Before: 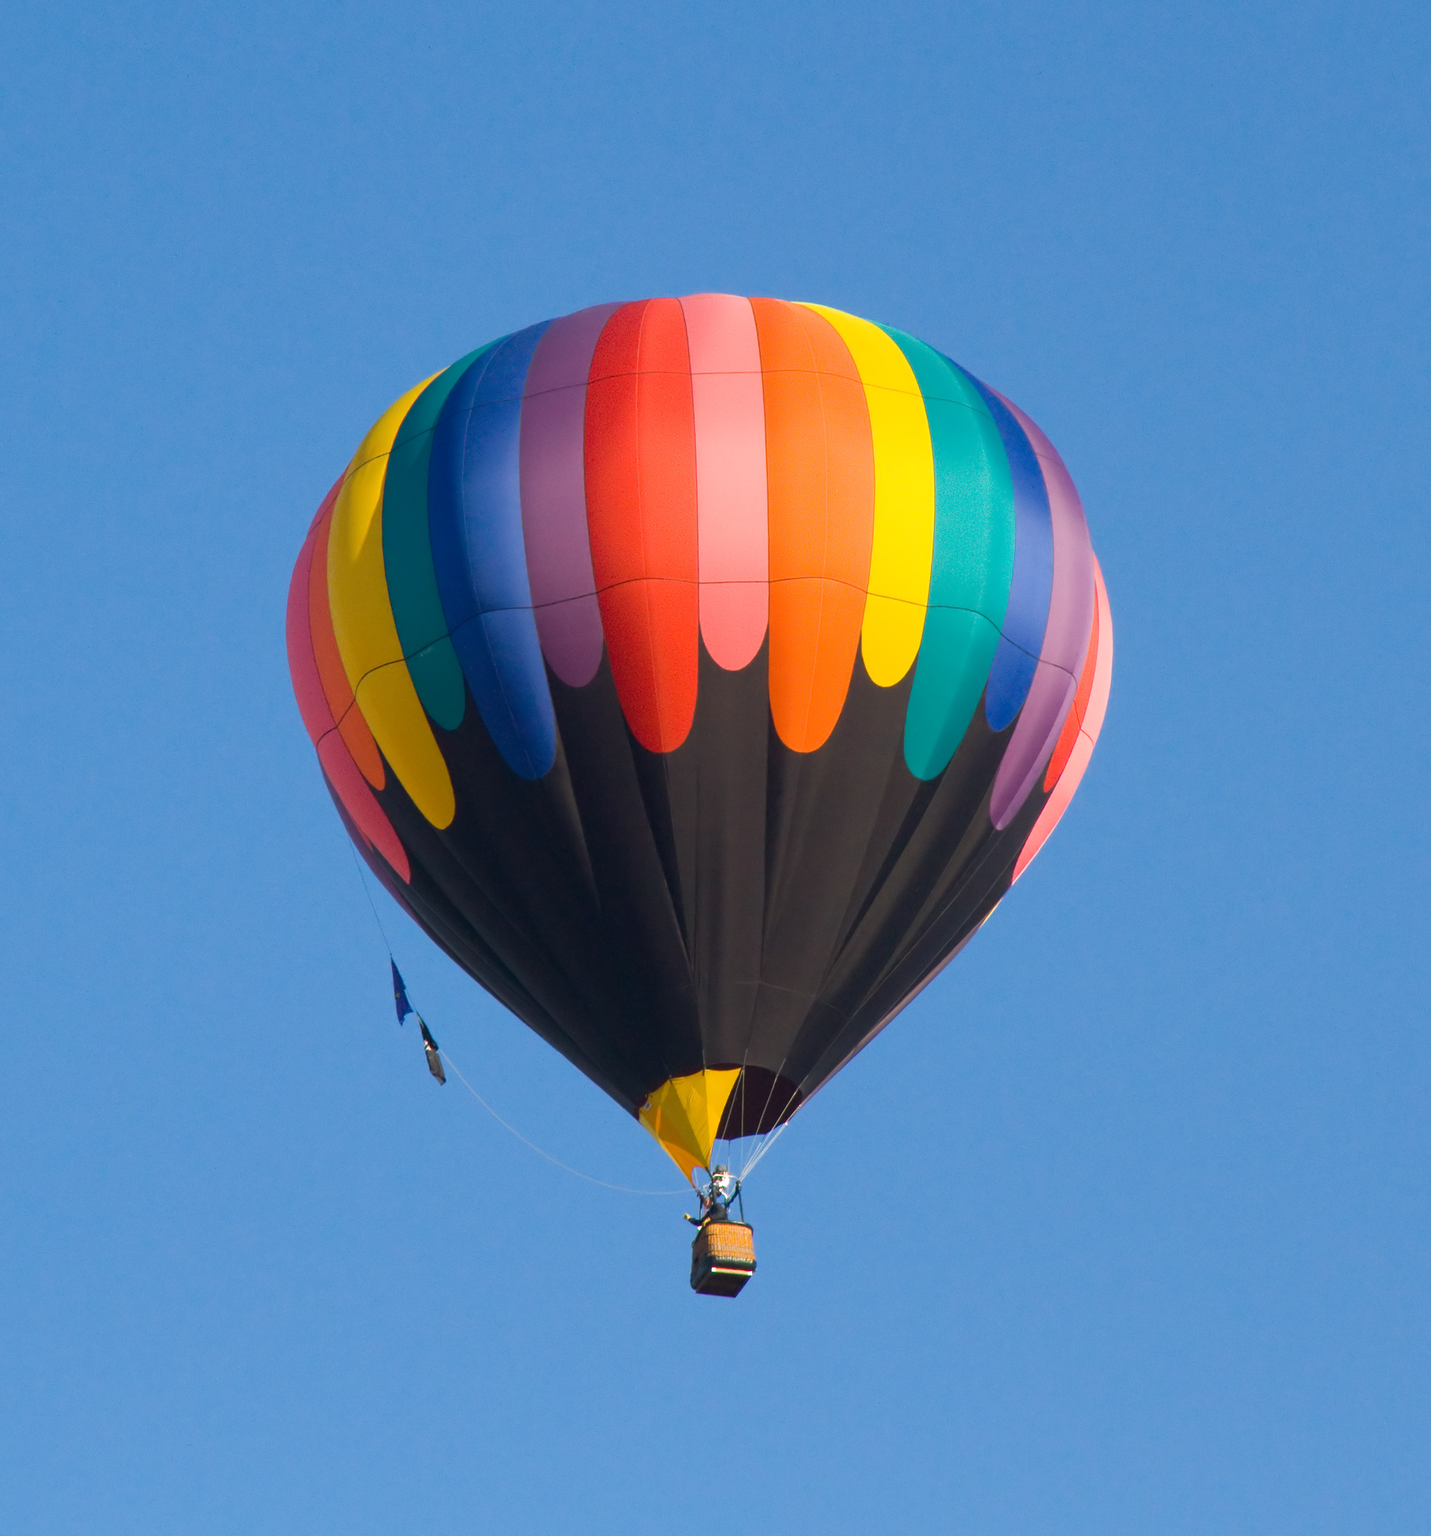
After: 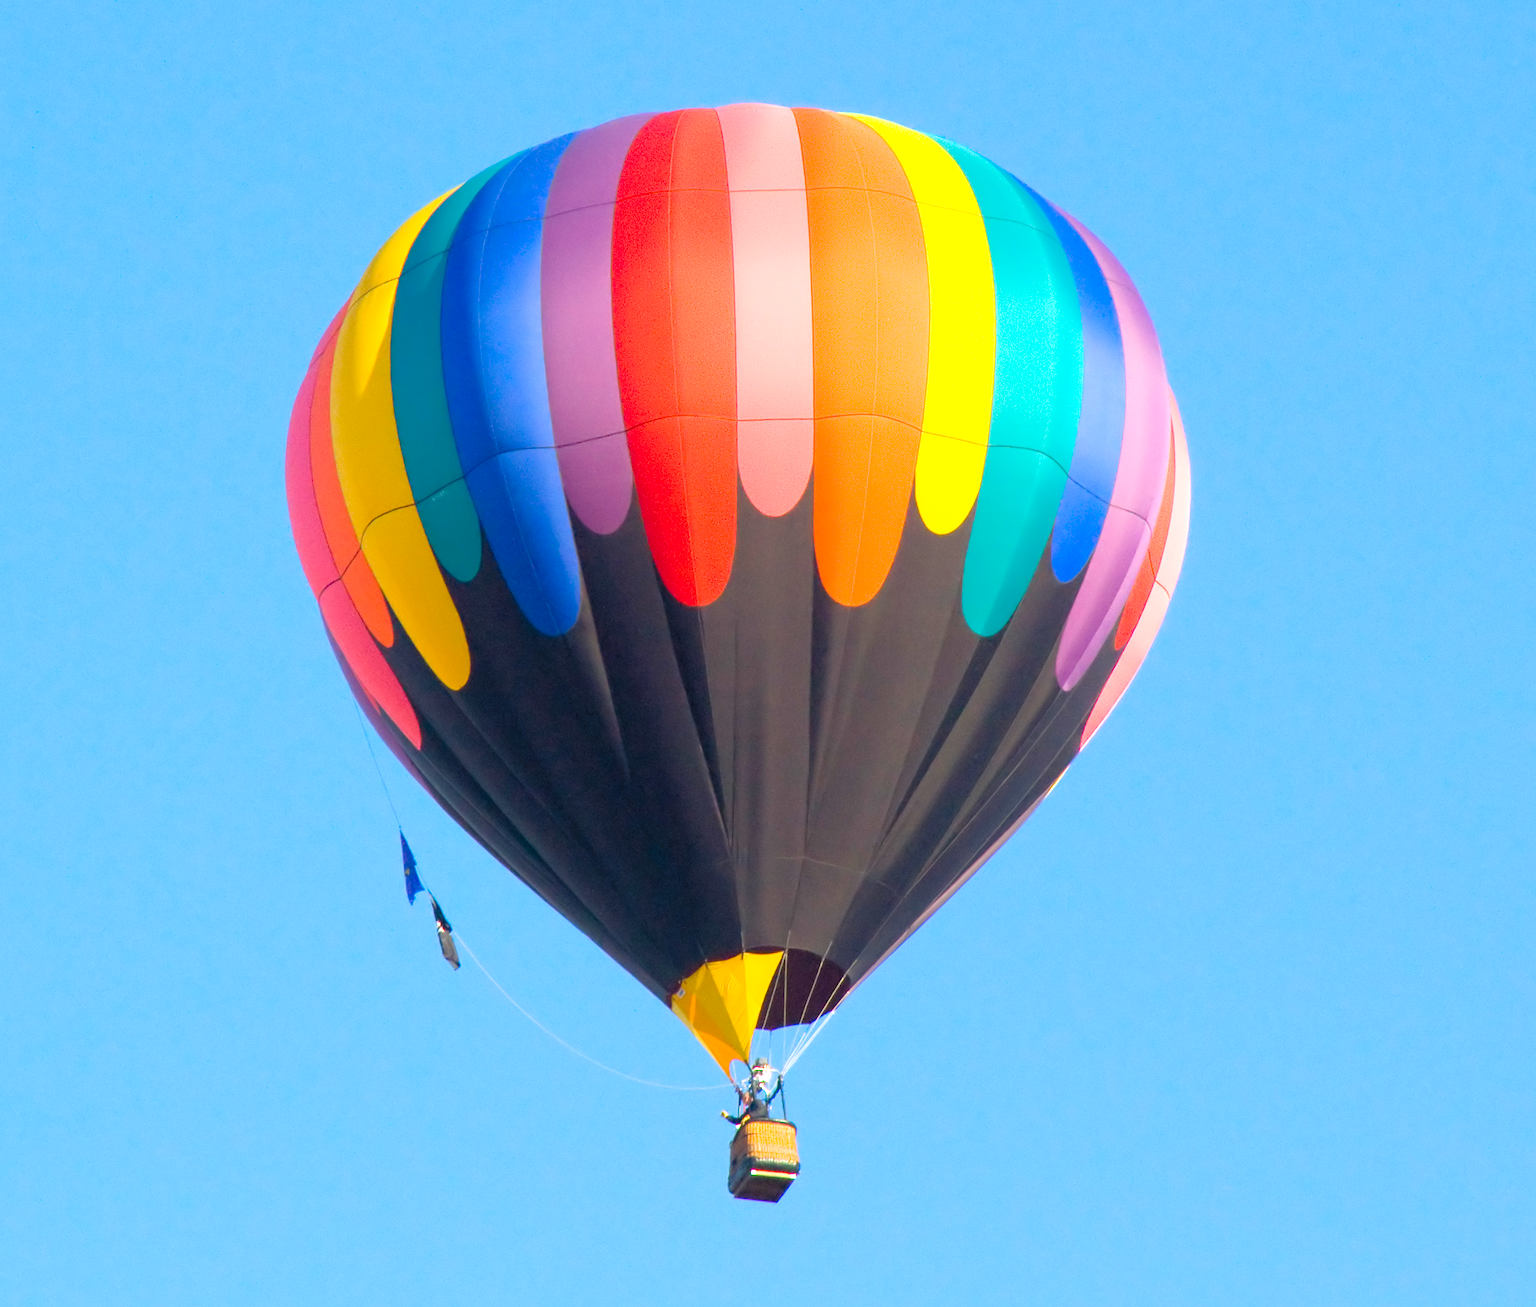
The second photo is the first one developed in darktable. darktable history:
levels: black 0.017%, levels [0.036, 0.364, 0.827]
crop and rotate: left 1.814%, top 12.997%, right 0.151%, bottom 9.252%
